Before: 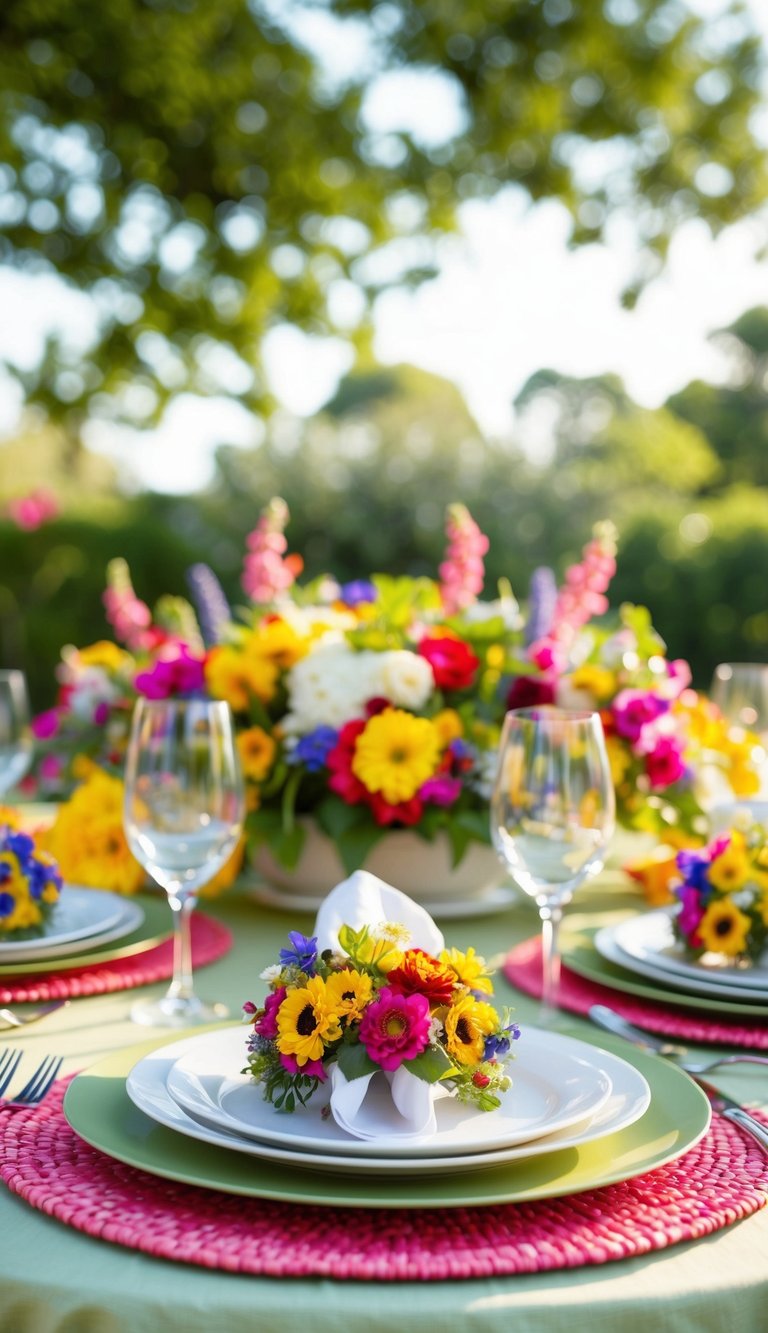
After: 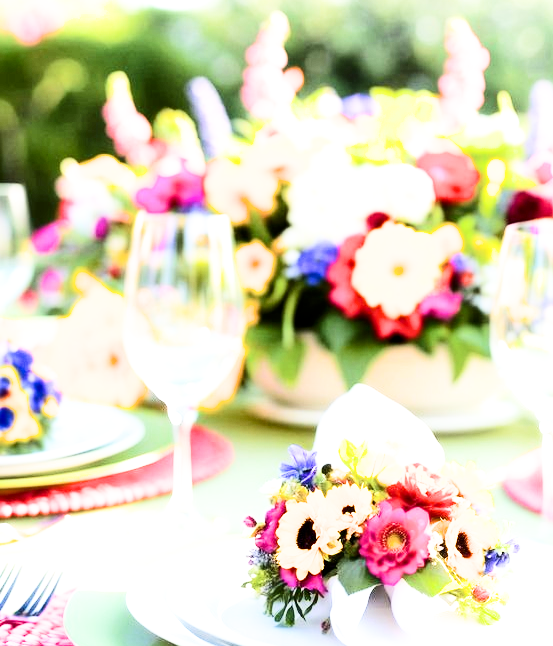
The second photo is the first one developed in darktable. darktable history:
exposure: black level correction 0, exposure 1.975 EV, compensate exposure bias true, compensate highlight preservation false
crop: top 36.498%, right 27.964%, bottom 14.995%
filmic rgb: black relative exposure -5 EV, white relative exposure 3.5 EV, hardness 3.19, contrast 1.4, highlights saturation mix -50%
contrast brightness saturation: contrast 0.28
